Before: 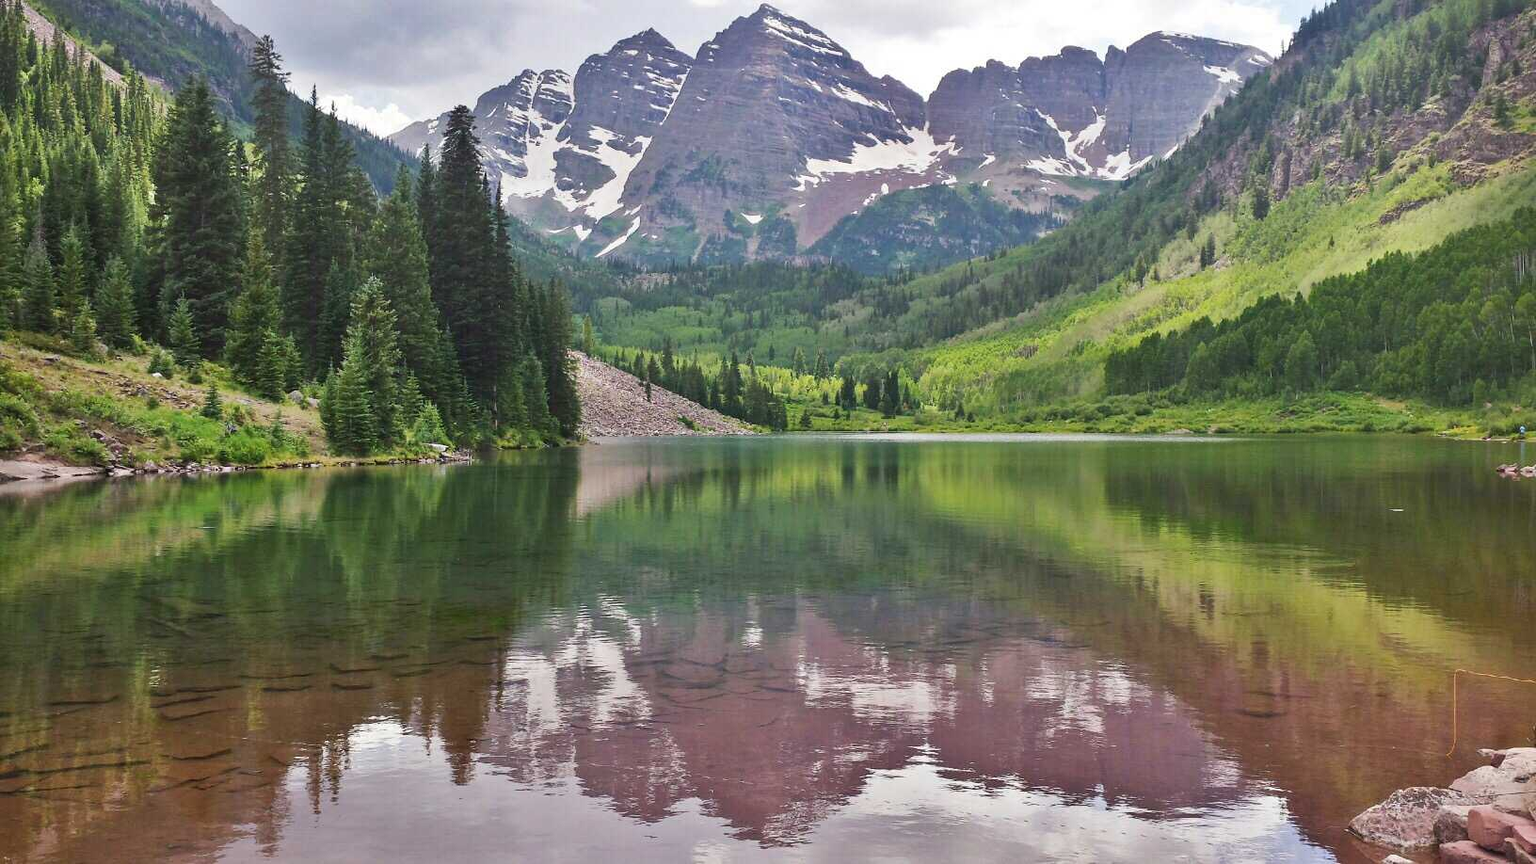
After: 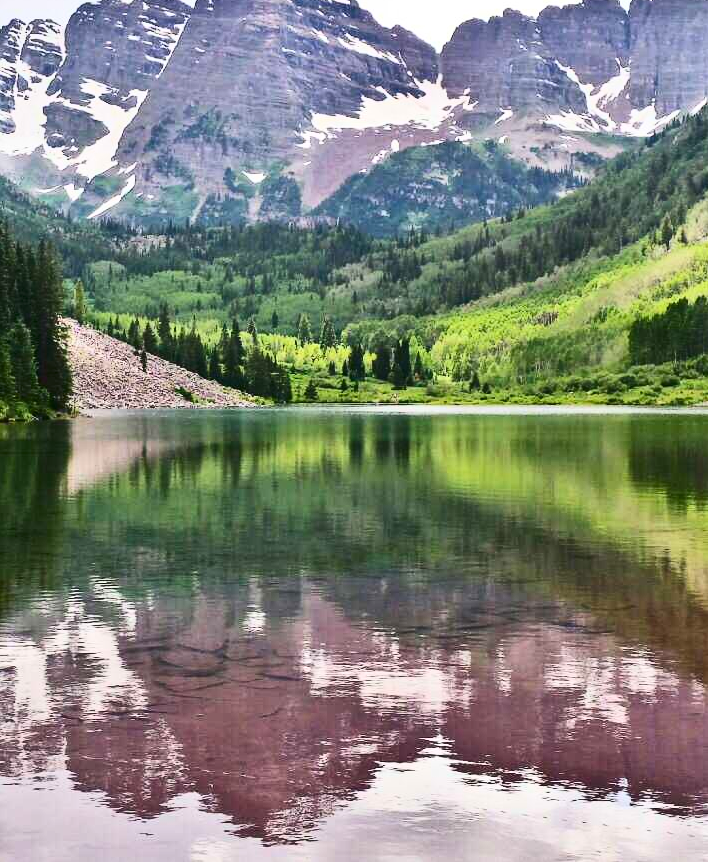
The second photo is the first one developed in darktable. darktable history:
crop: left 33.452%, top 6.025%, right 23.155%
contrast brightness saturation: contrast 0.4, brightness 0.05, saturation 0.25
